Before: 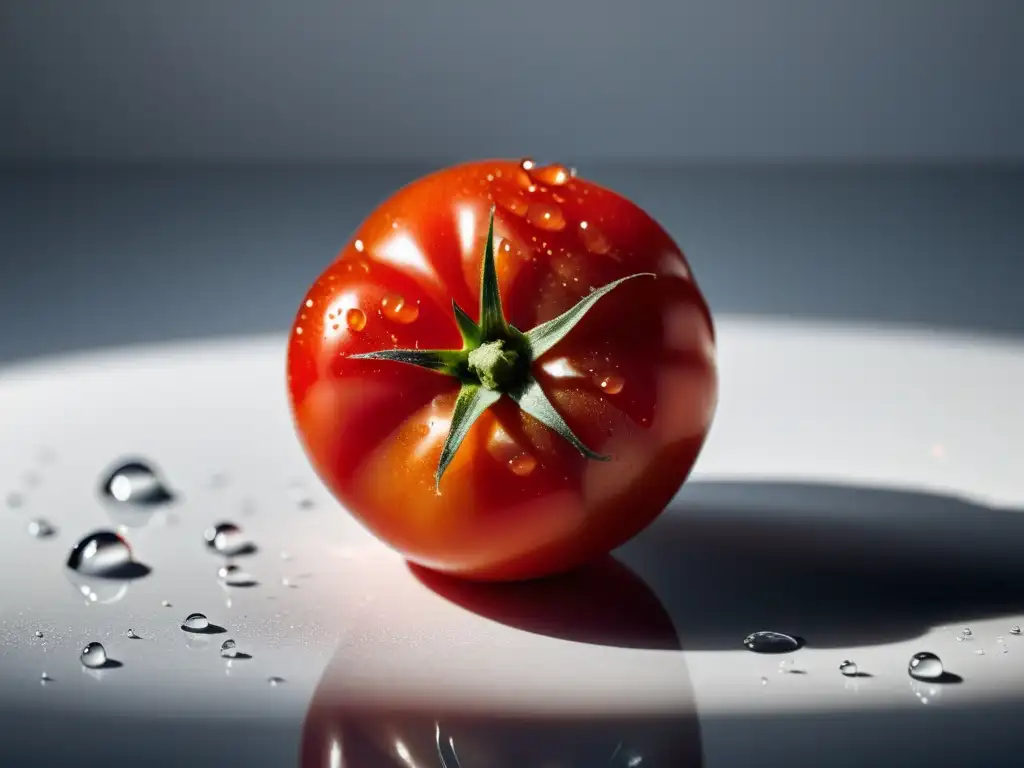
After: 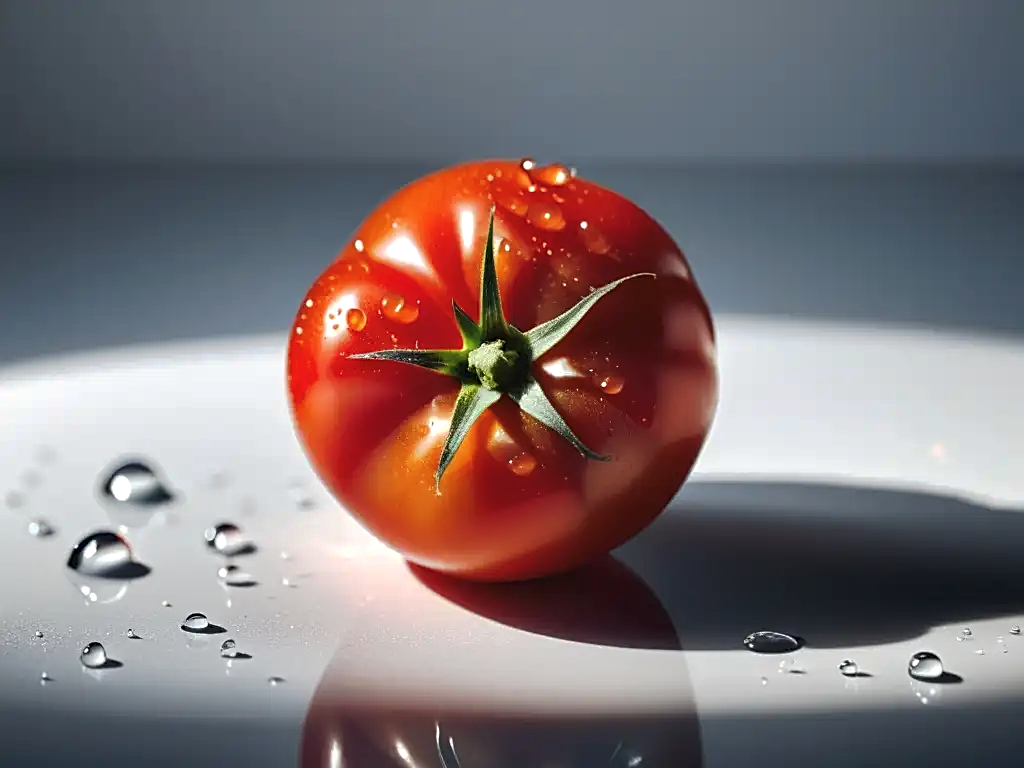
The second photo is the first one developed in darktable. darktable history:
exposure: exposure 0.217 EV, compensate highlight preservation false
sharpen: on, module defaults
tone curve: curves: ch0 [(0, 0) (0.003, 0.032) (0.011, 0.04) (0.025, 0.058) (0.044, 0.084) (0.069, 0.107) (0.1, 0.13) (0.136, 0.158) (0.177, 0.193) (0.224, 0.236) (0.277, 0.283) (0.335, 0.335) (0.399, 0.399) (0.468, 0.467) (0.543, 0.533) (0.623, 0.612) (0.709, 0.698) (0.801, 0.776) (0.898, 0.848) (1, 1)], preserve colors none
